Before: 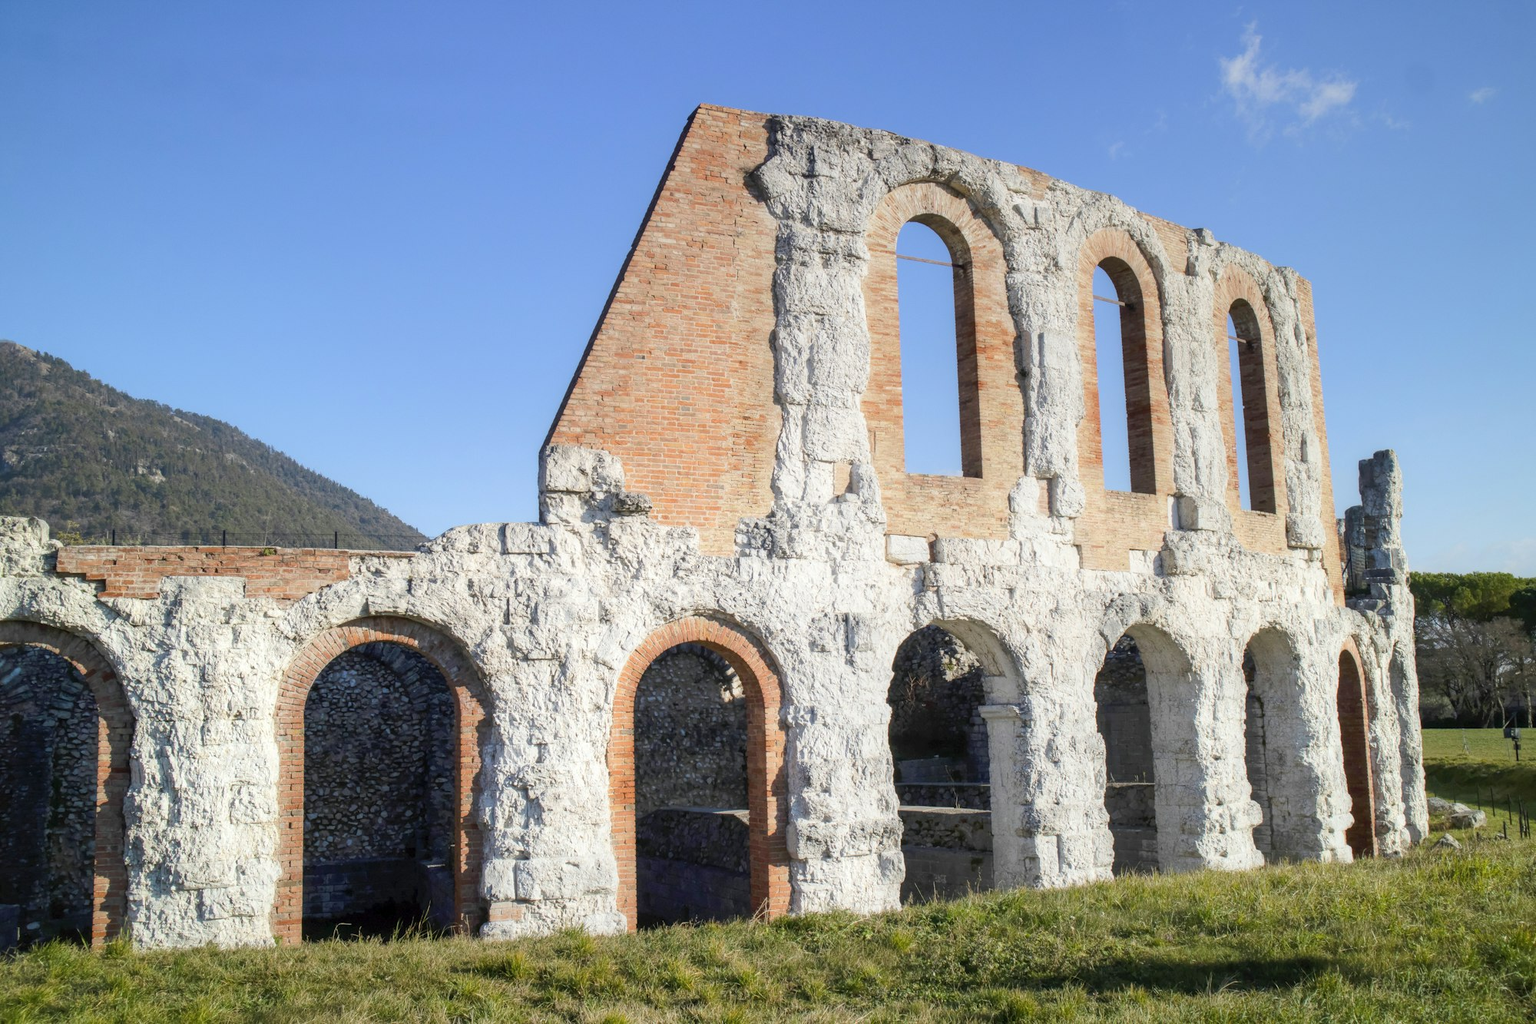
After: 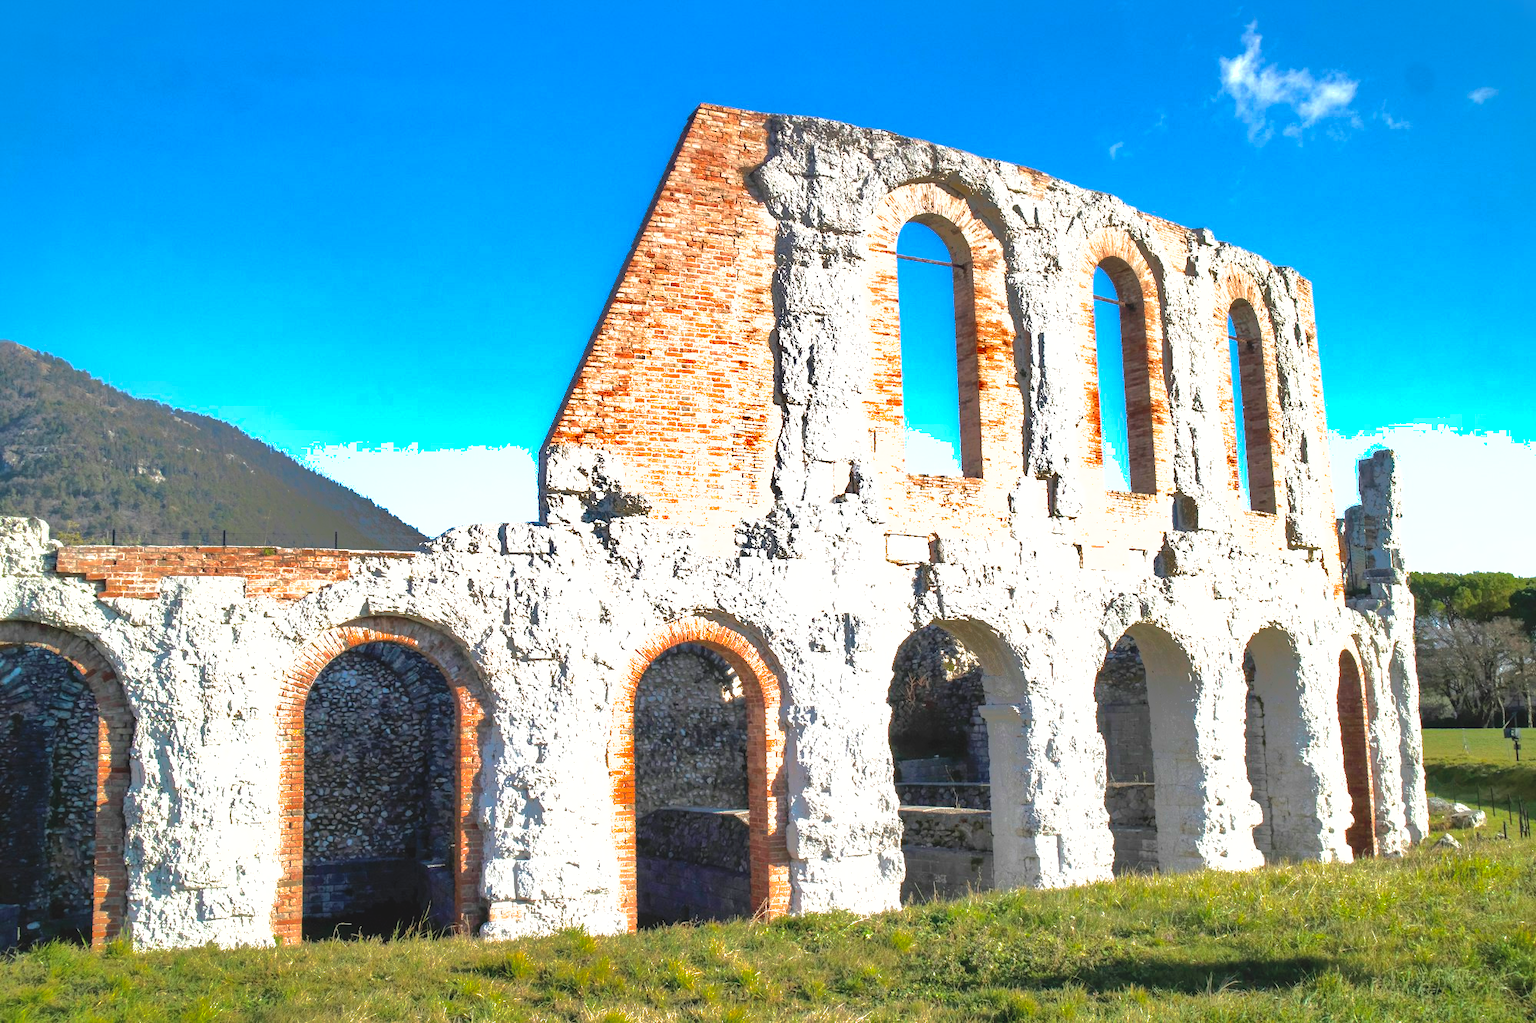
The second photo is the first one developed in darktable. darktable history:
exposure: black level correction -0.005, exposure 1 EV, compensate highlight preservation false
shadows and highlights: shadows -19.91, highlights -73.15
